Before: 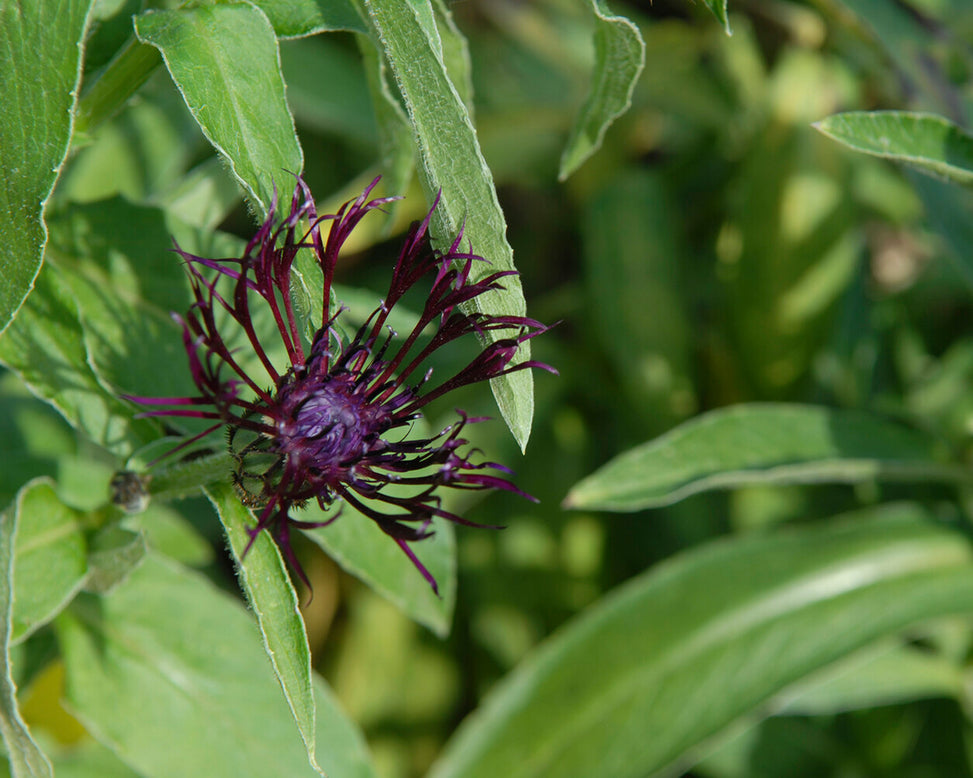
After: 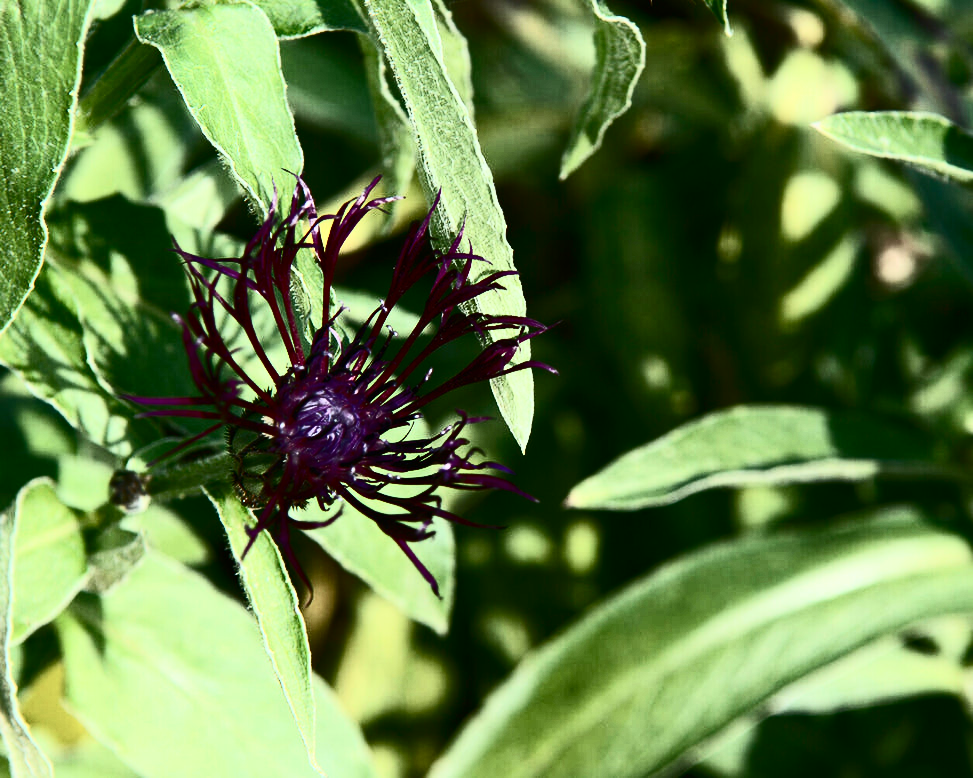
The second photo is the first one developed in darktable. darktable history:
contrast brightness saturation: contrast 0.922, brightness 0.199
